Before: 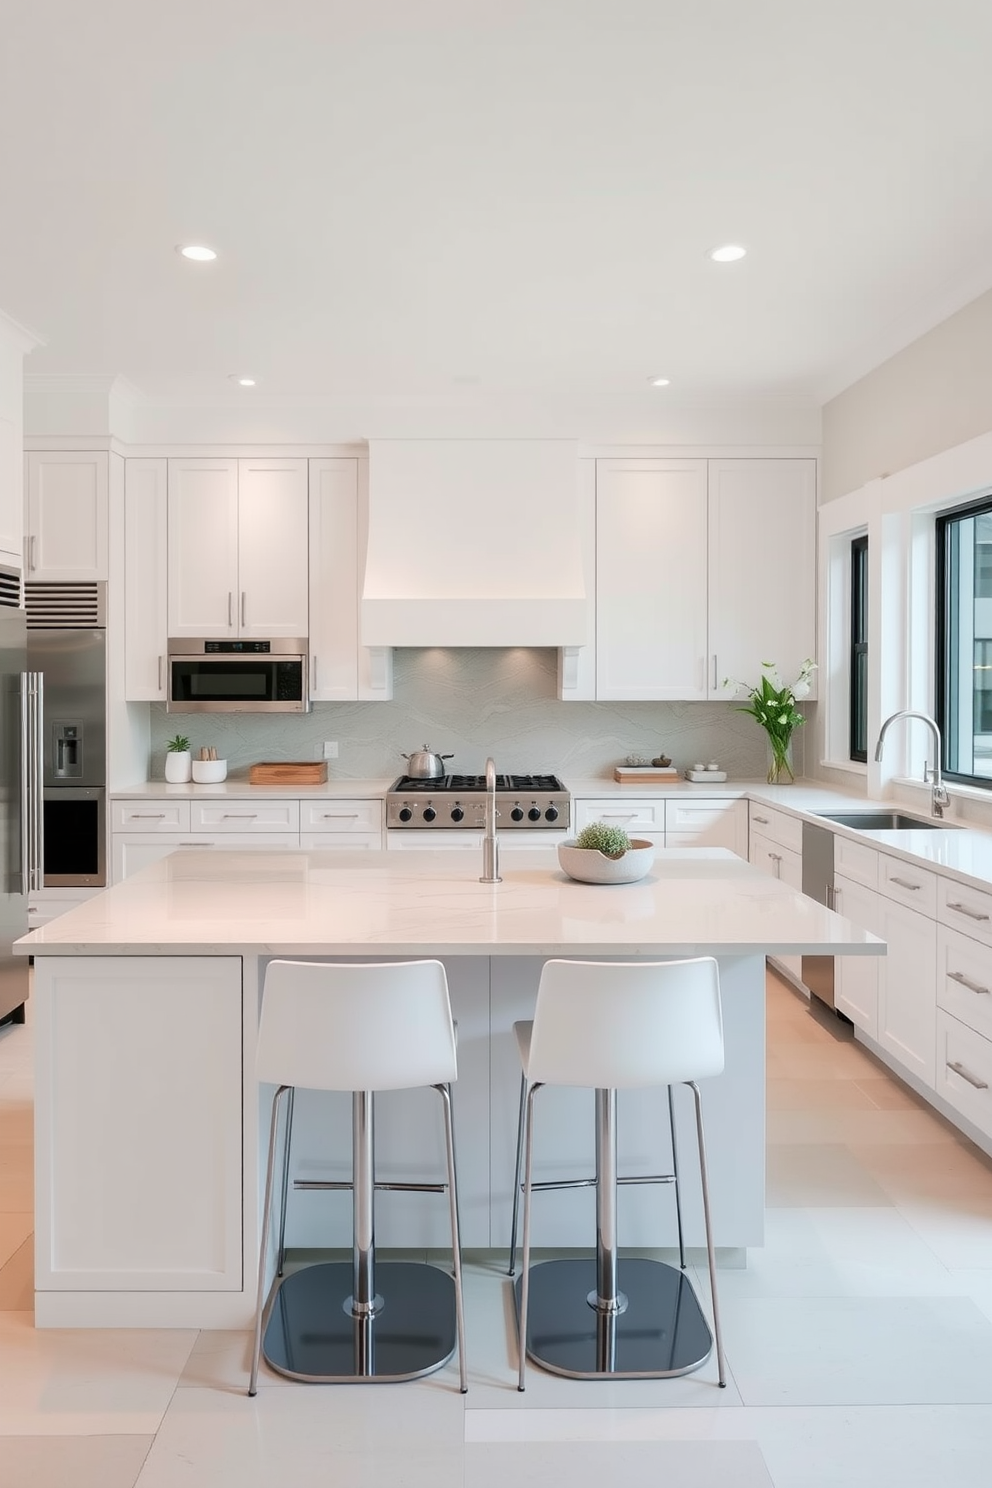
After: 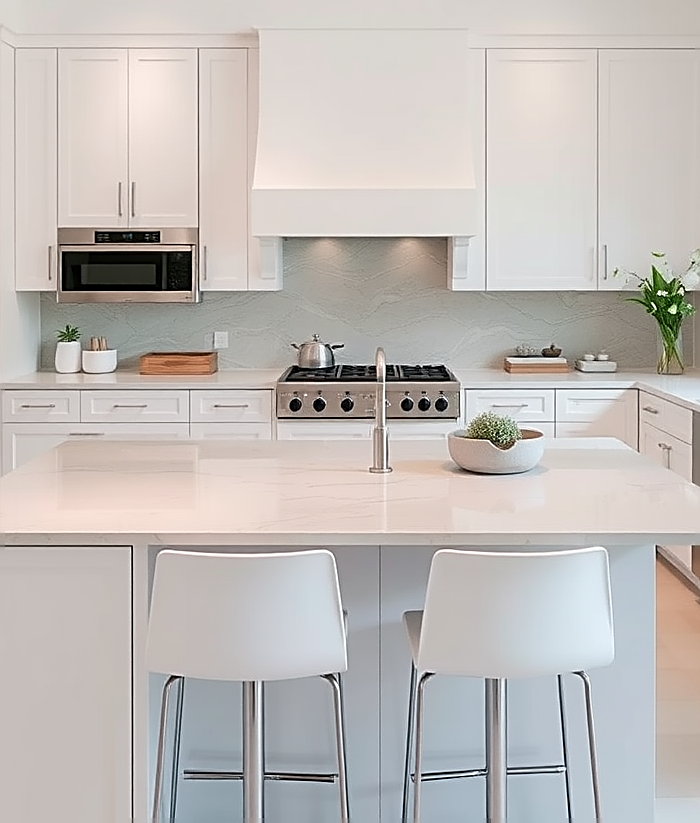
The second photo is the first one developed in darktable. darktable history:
sharpen: amount 1
crop: left 11.123%, top 27.61%, right 18.3%, bottom 17.034%
